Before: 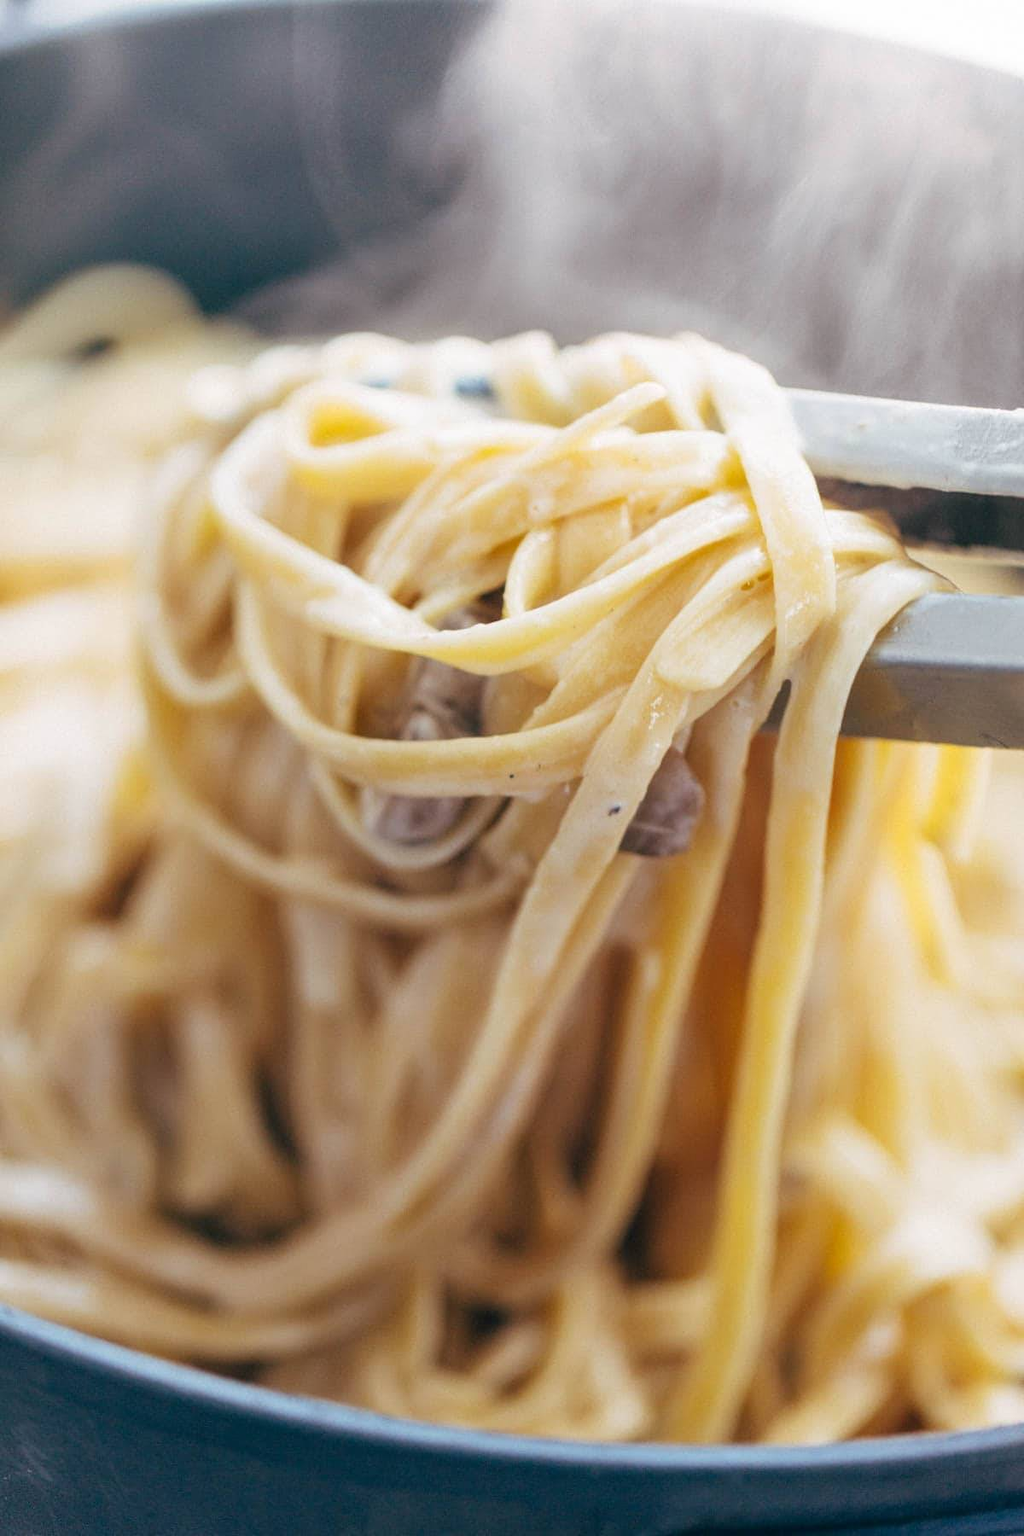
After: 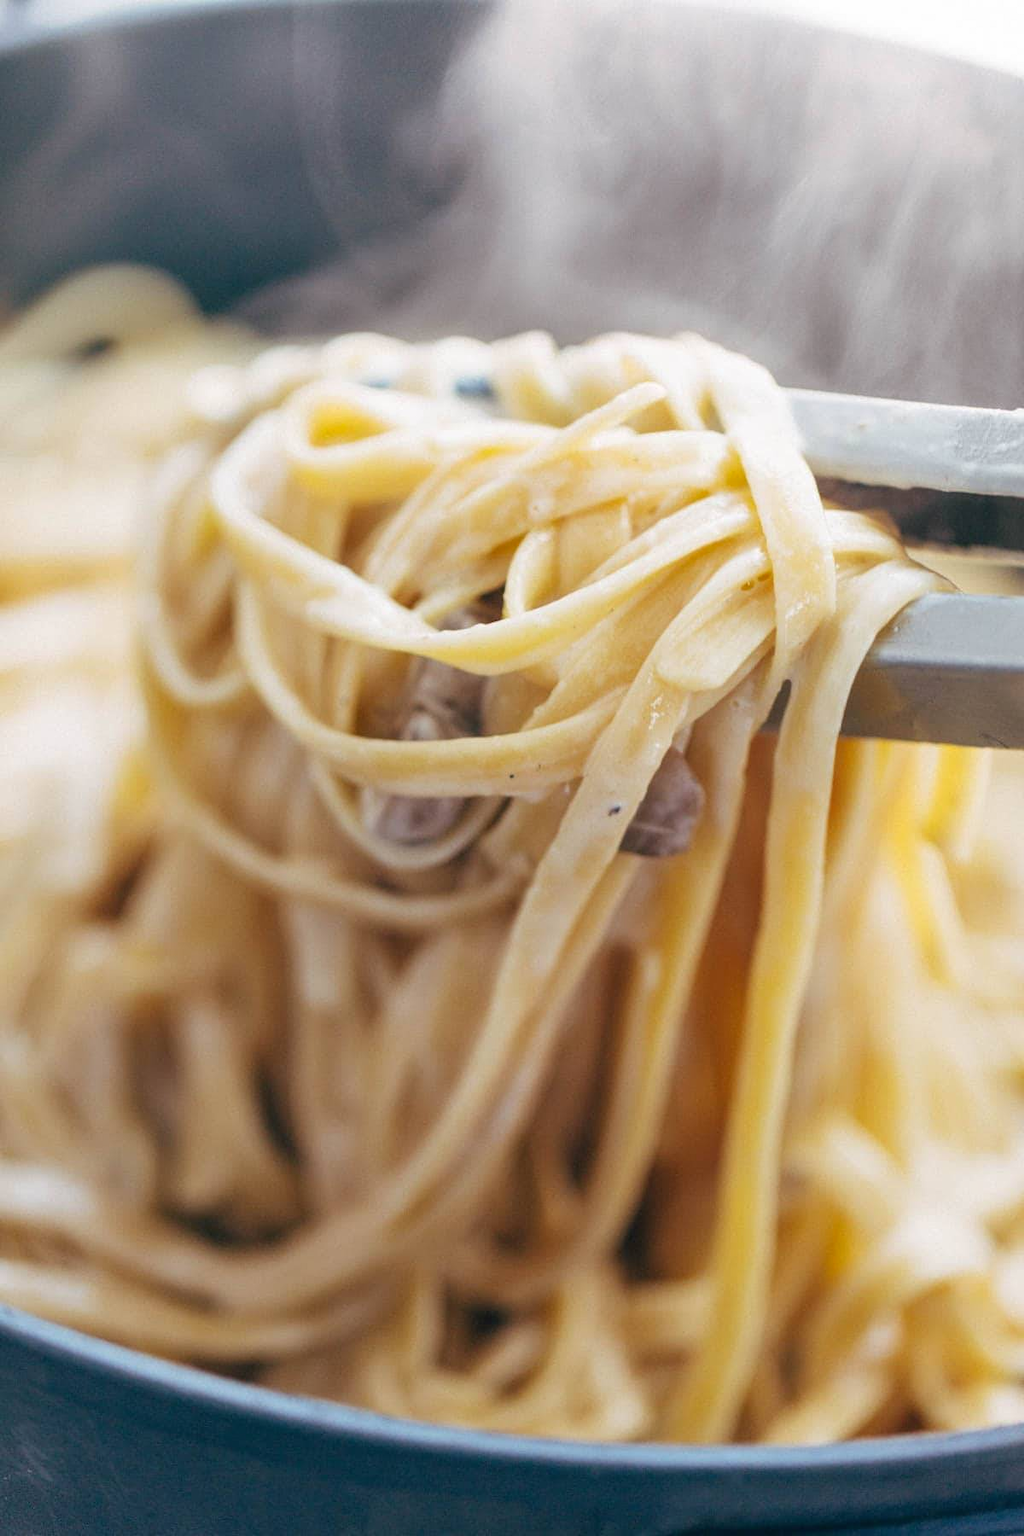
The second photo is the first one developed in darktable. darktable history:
shadows and highlights: shadows 25.77, highlights -23.46
